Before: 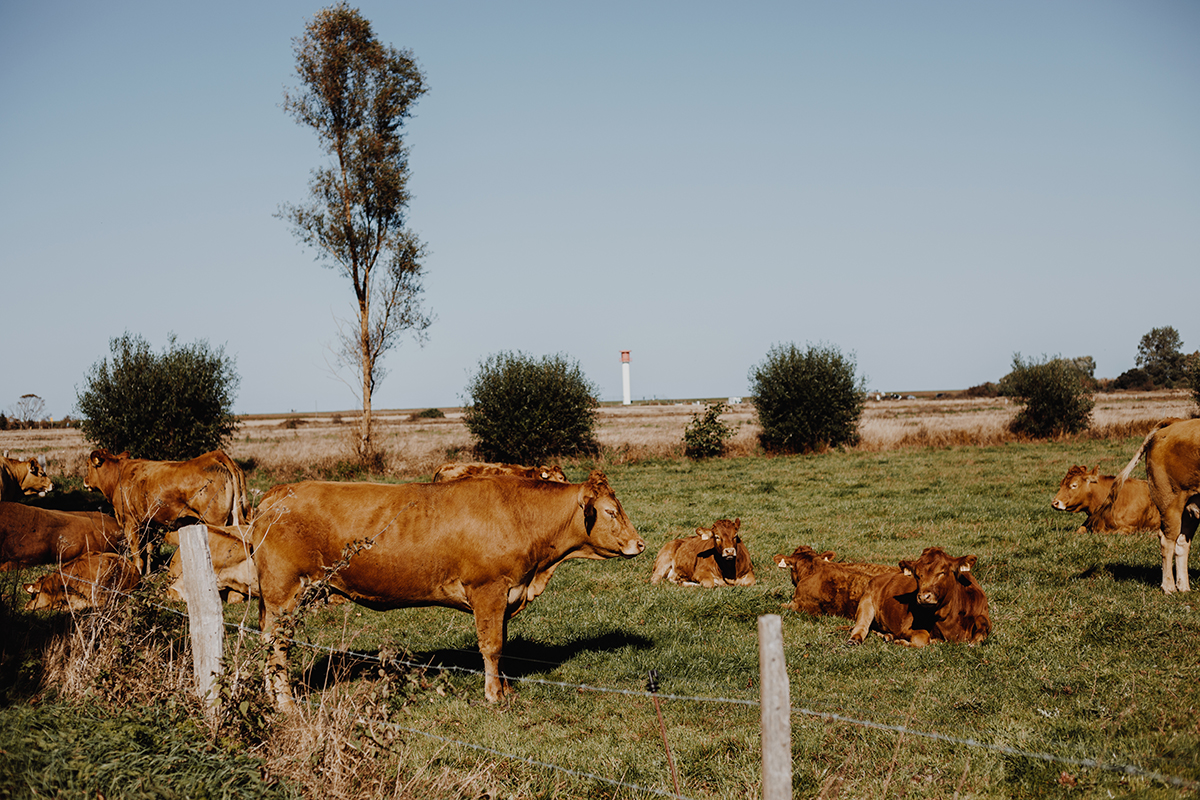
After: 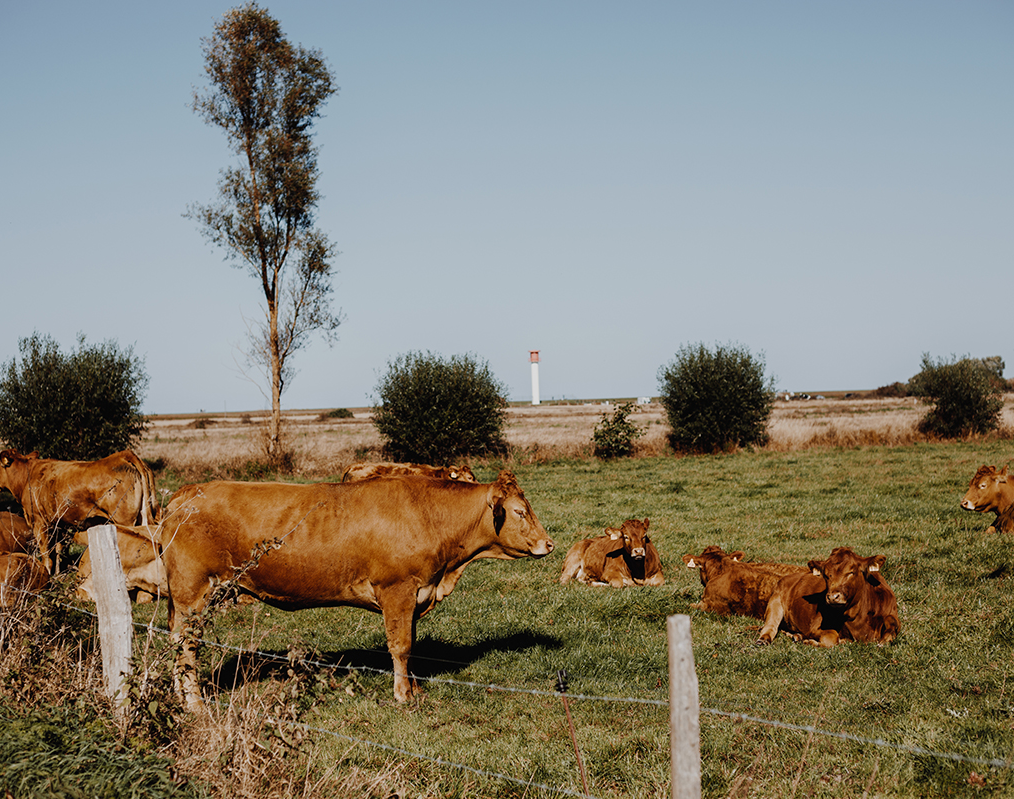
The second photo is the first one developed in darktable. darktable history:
crop: left 7.601%, right 7.832%
